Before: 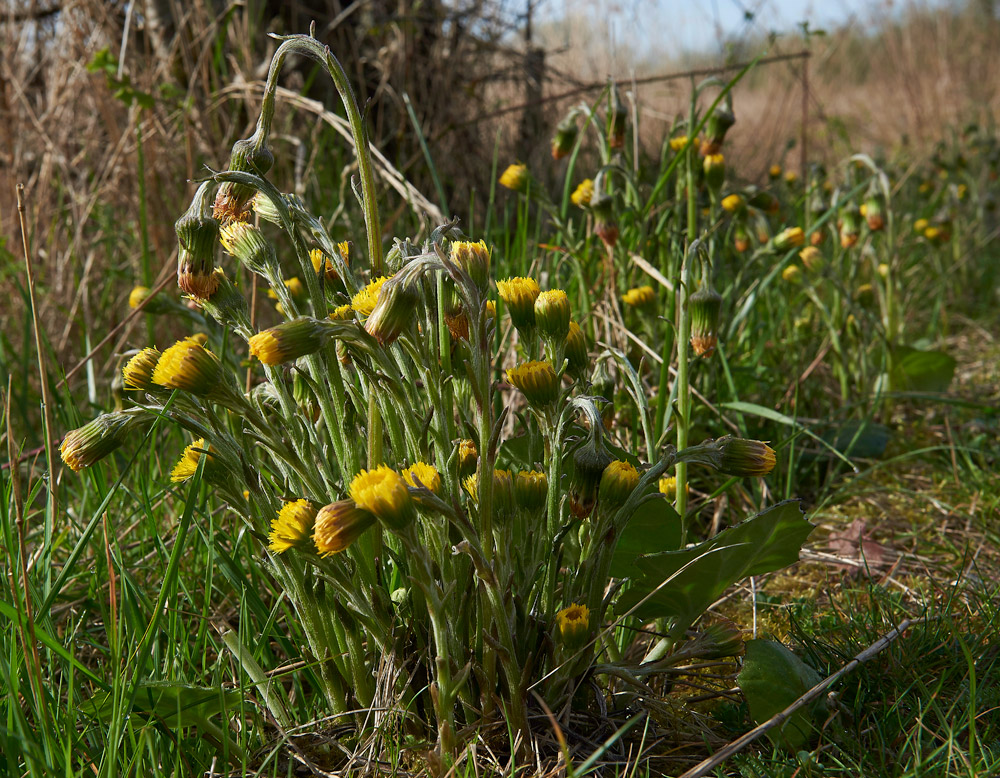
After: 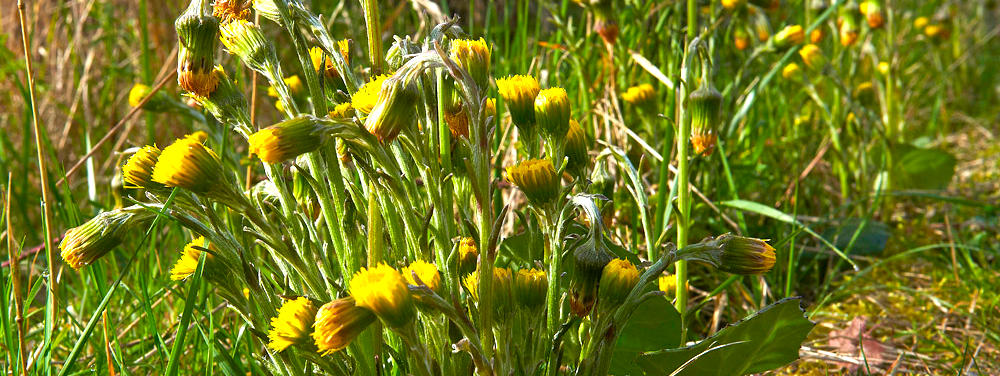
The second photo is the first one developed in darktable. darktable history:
crop and rotate: top 26.056%, bottom 25.543%
color balance rgb: perceptual saturation grading › global saturation 34.05%, global vibrance 5.56%
exposure: exposure 1.15 EV, compensate highlight preservation false
